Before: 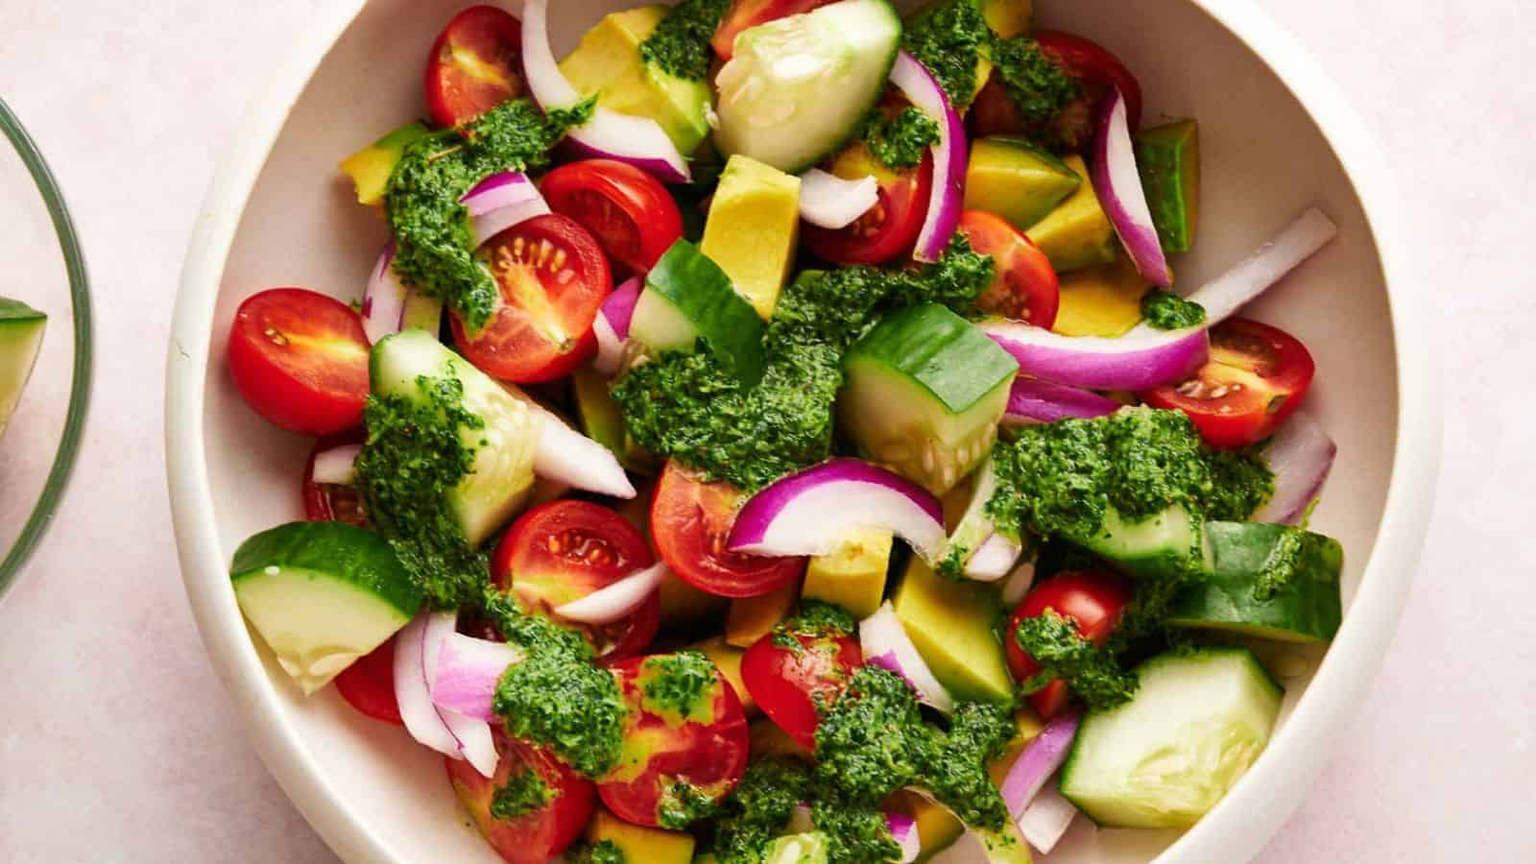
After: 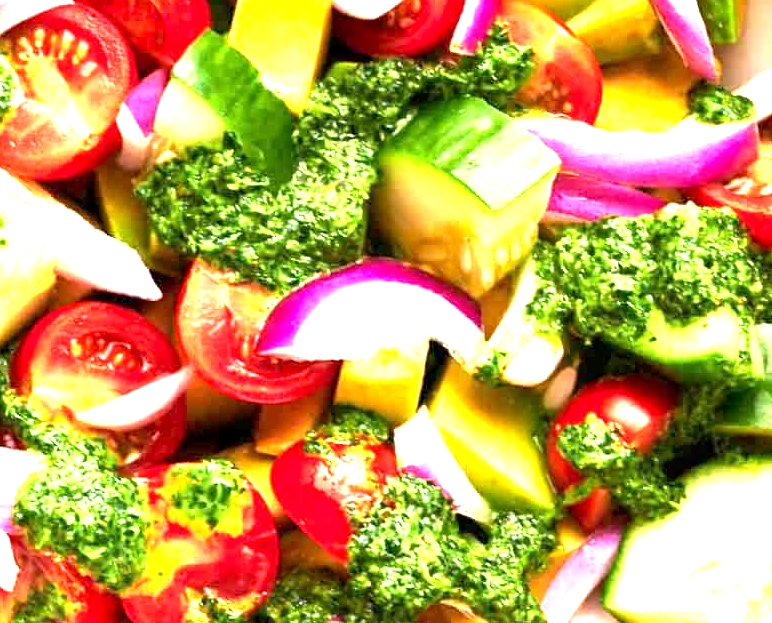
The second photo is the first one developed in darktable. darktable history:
exposure: black level correction 0.002, exposure 1.993 EV, compensate exposure bias true, compensate highlight preservation false
crop: left 31.334%, top 24.375%, right 20.371%, bottom 6.337%
